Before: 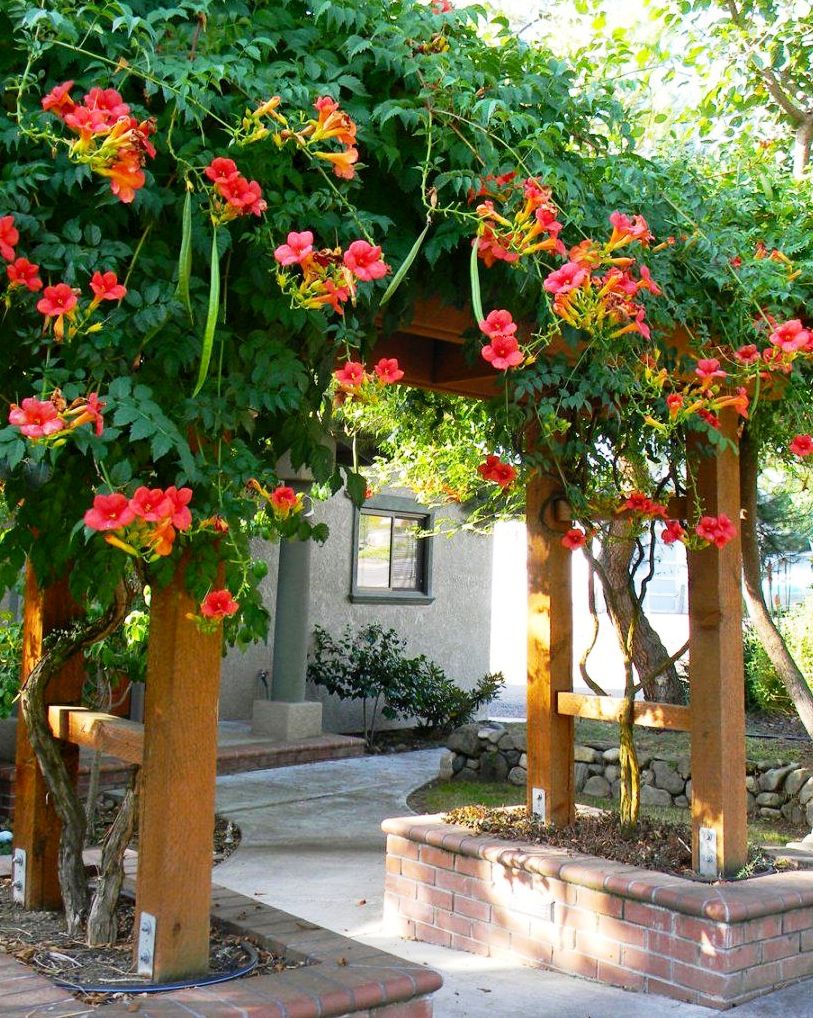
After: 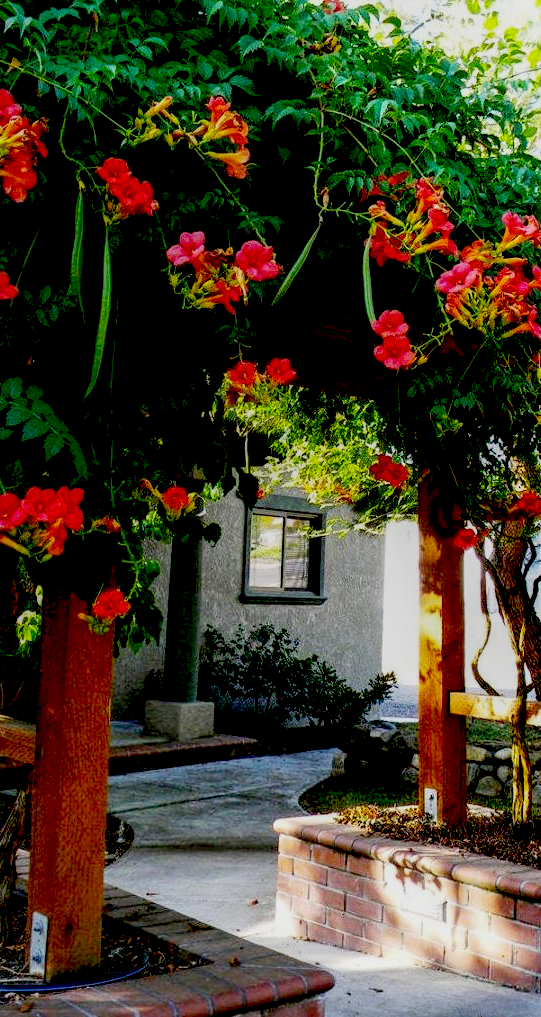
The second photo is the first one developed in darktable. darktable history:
local contrast: on, module defaults
crop and rotate: left 13.409%, right 19.924%
exposure: black level correction 0.1, exposure -0.092 EV, compensate highlight preservation false
